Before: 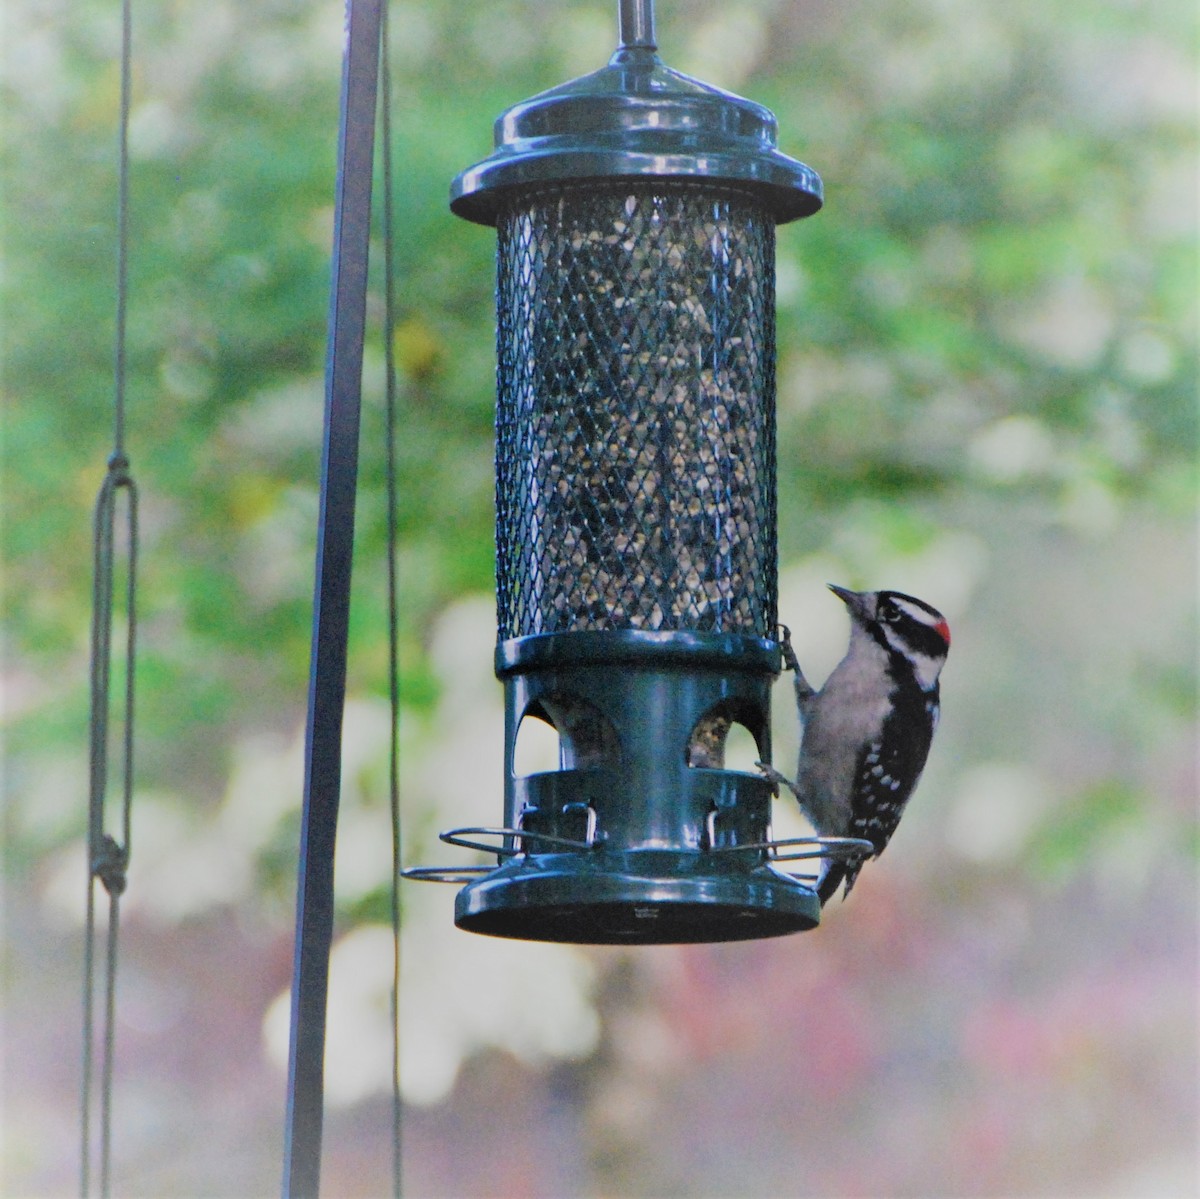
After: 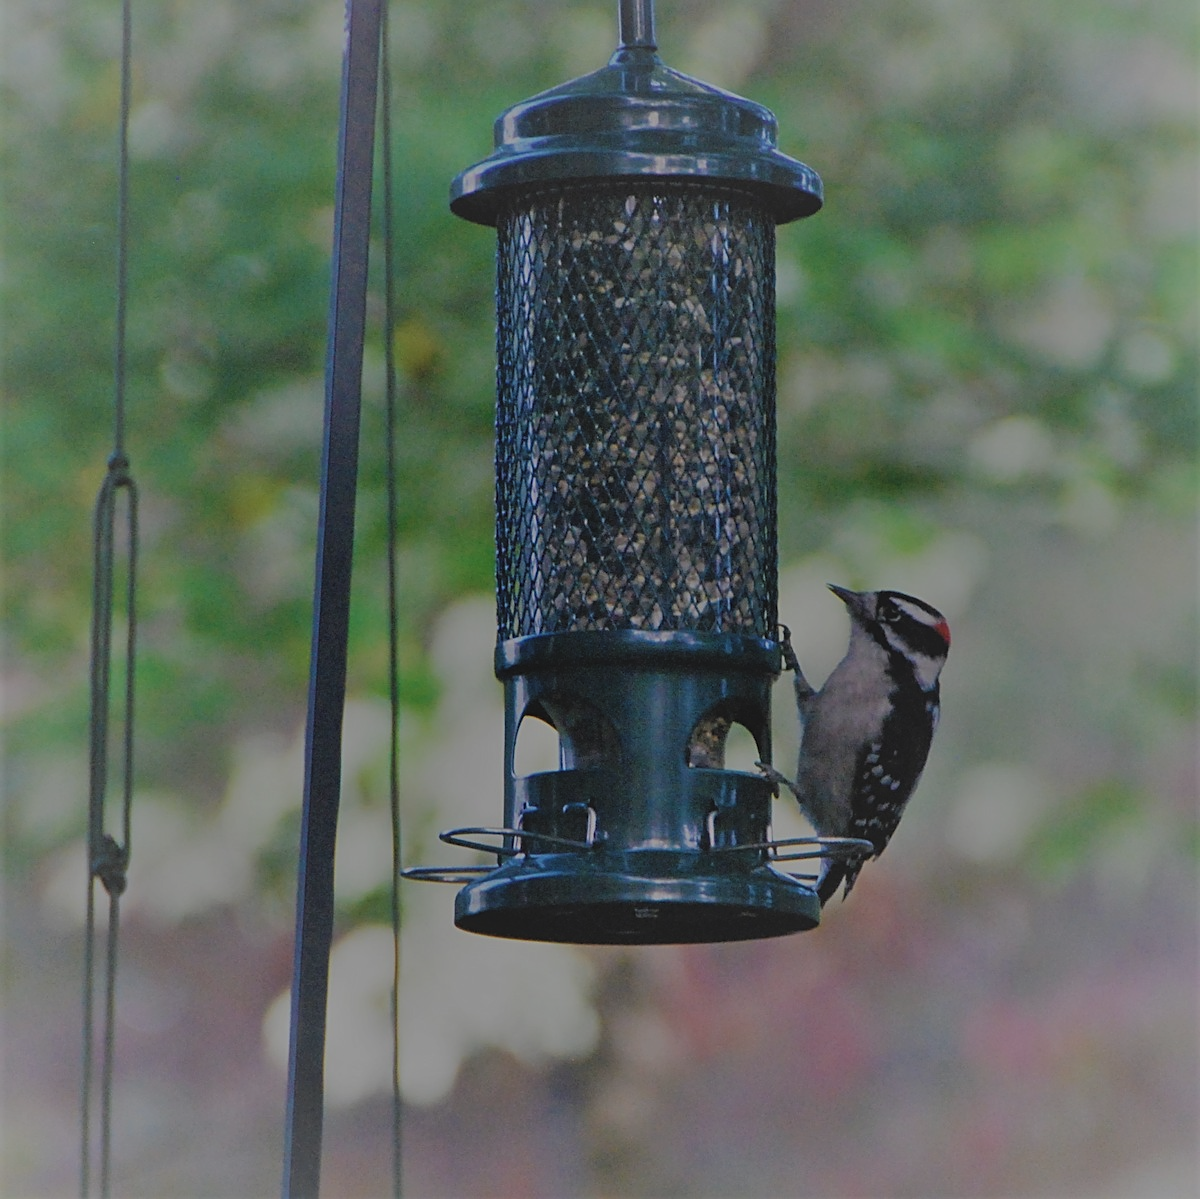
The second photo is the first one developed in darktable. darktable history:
sharpen: on, module defaults
tone equalizer: edges refinement/feathering 500, mask exposure compensation -1.57 EV, preserve details no
exposure: black level correction -0.017, exposure -1.071 EV, compensate highlight preservation false
